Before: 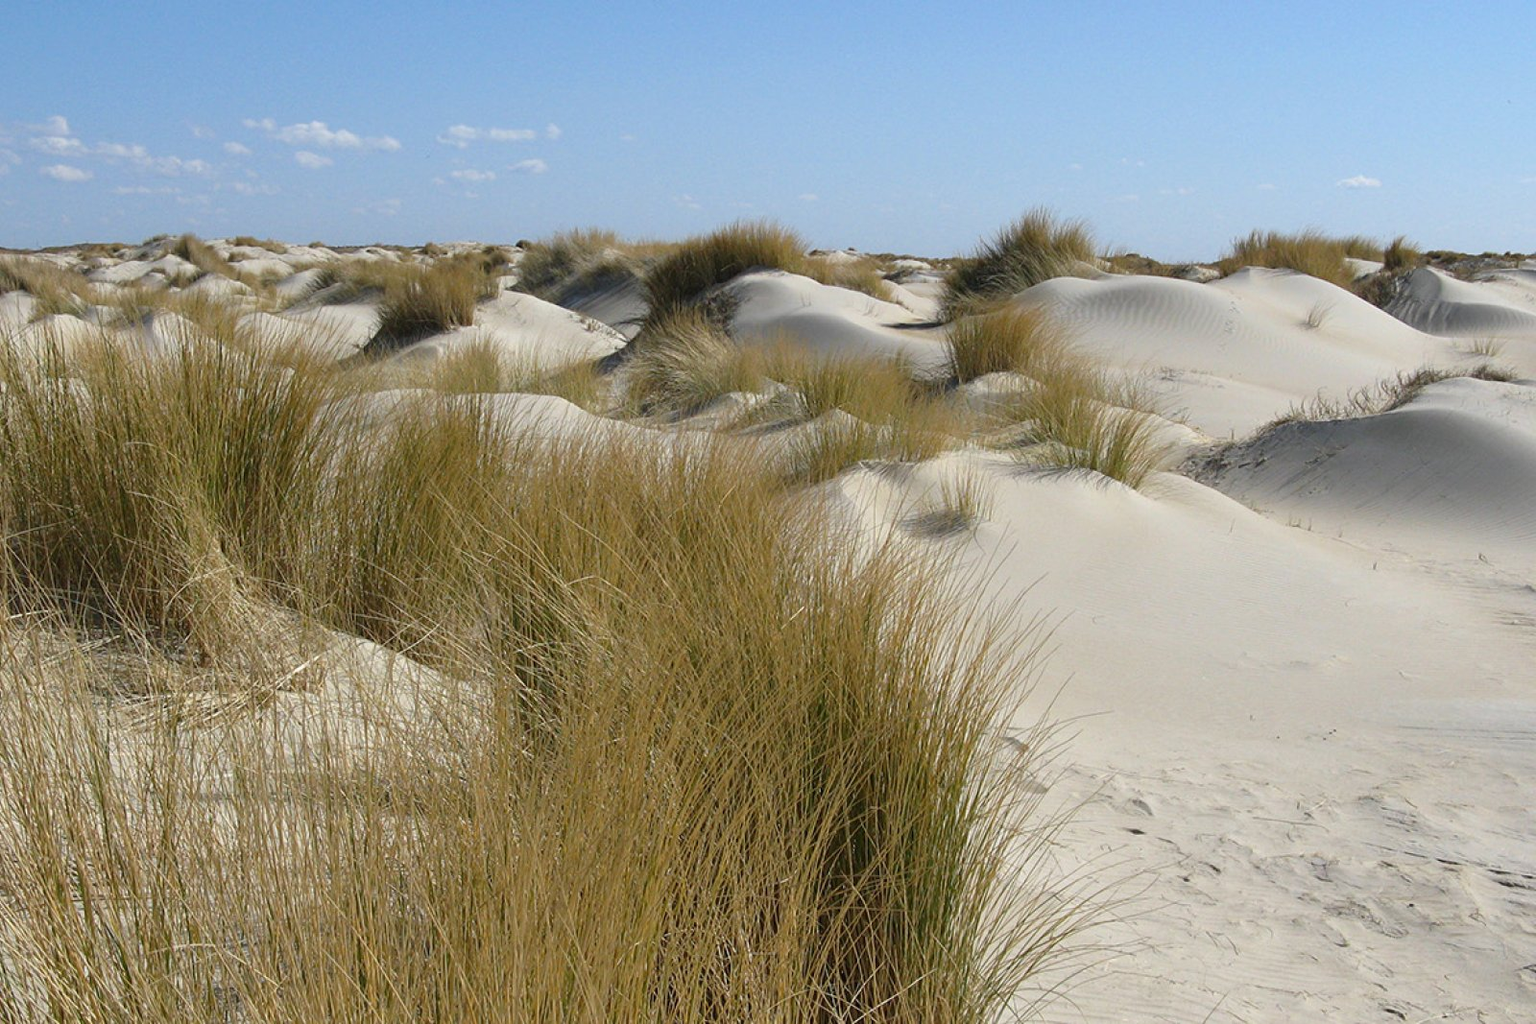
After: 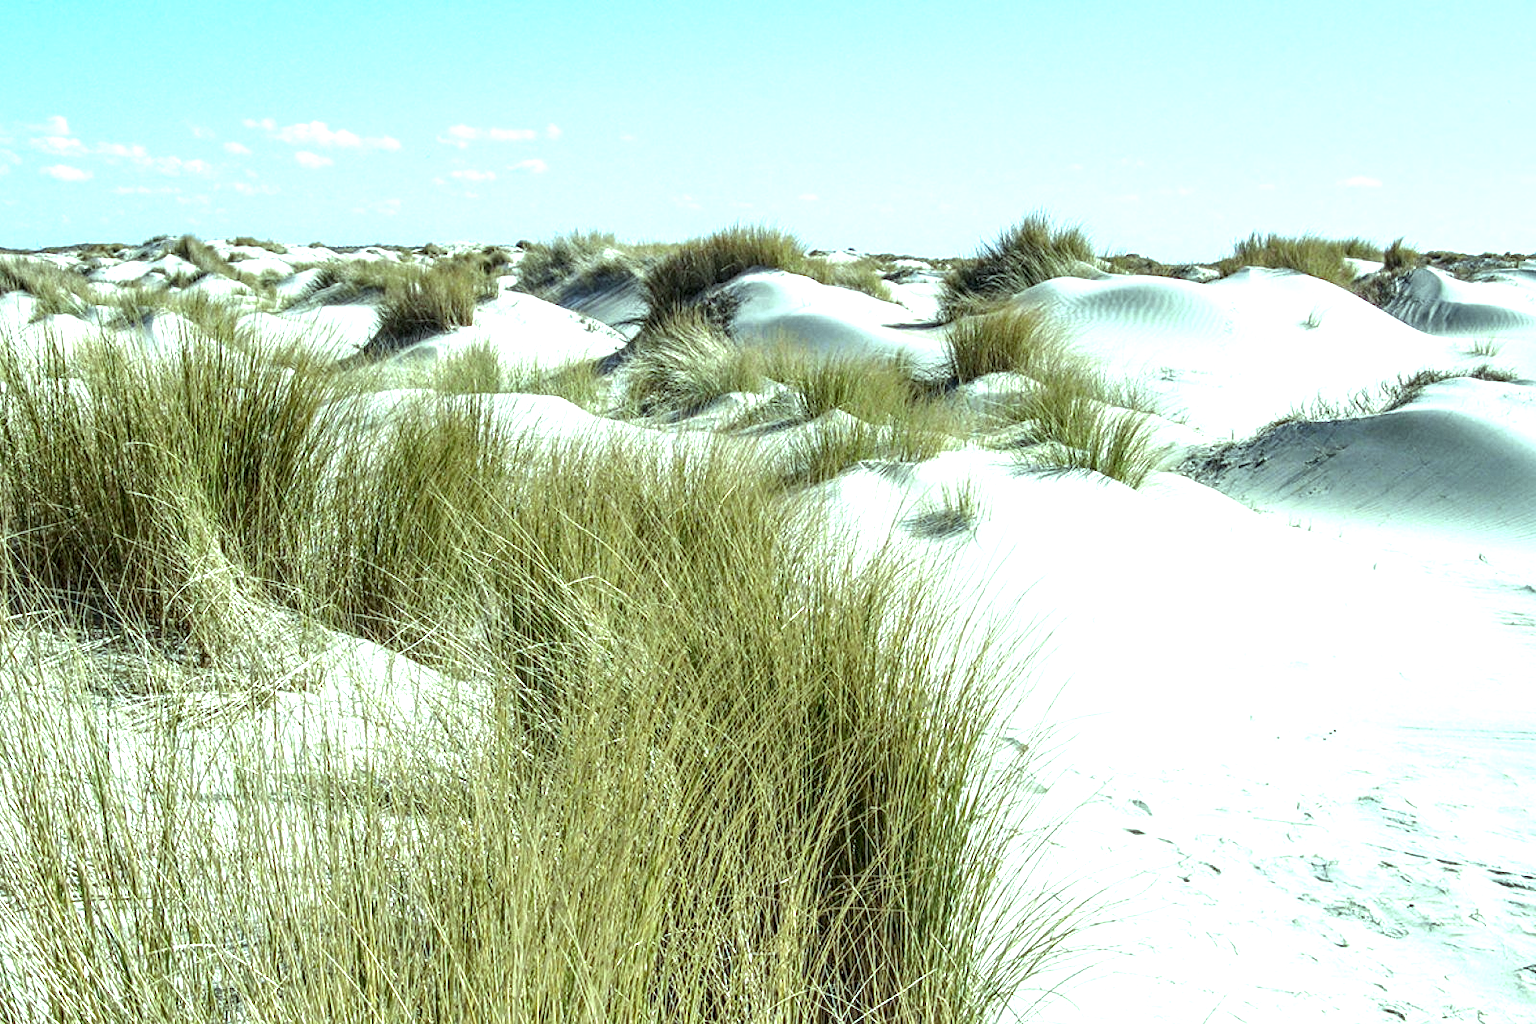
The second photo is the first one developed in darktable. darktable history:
exposure: black level correction 0.001, exposure 1.129 EV, compensate exposure bias true, compensate highlight preservation false
color zones: curves: ch1 [(0.113, 0.438) (0.75, 0.5)]; ch2 [(0.12, 0.526) (0.75, 0.5)]
color balance: mode lift, gamma, gain (sRGB), lift [0.997, 0.979, 1.021, 1.011], gamma [1, 1.084, 0.916, 0.998], gain [1, 0.87, 1.13, 1.101], contrast 4.55%, contrast fulcrum 38.24%, output saturation 104.09%
local contrast: highlights 0%, shadows 0%, detail 182%
